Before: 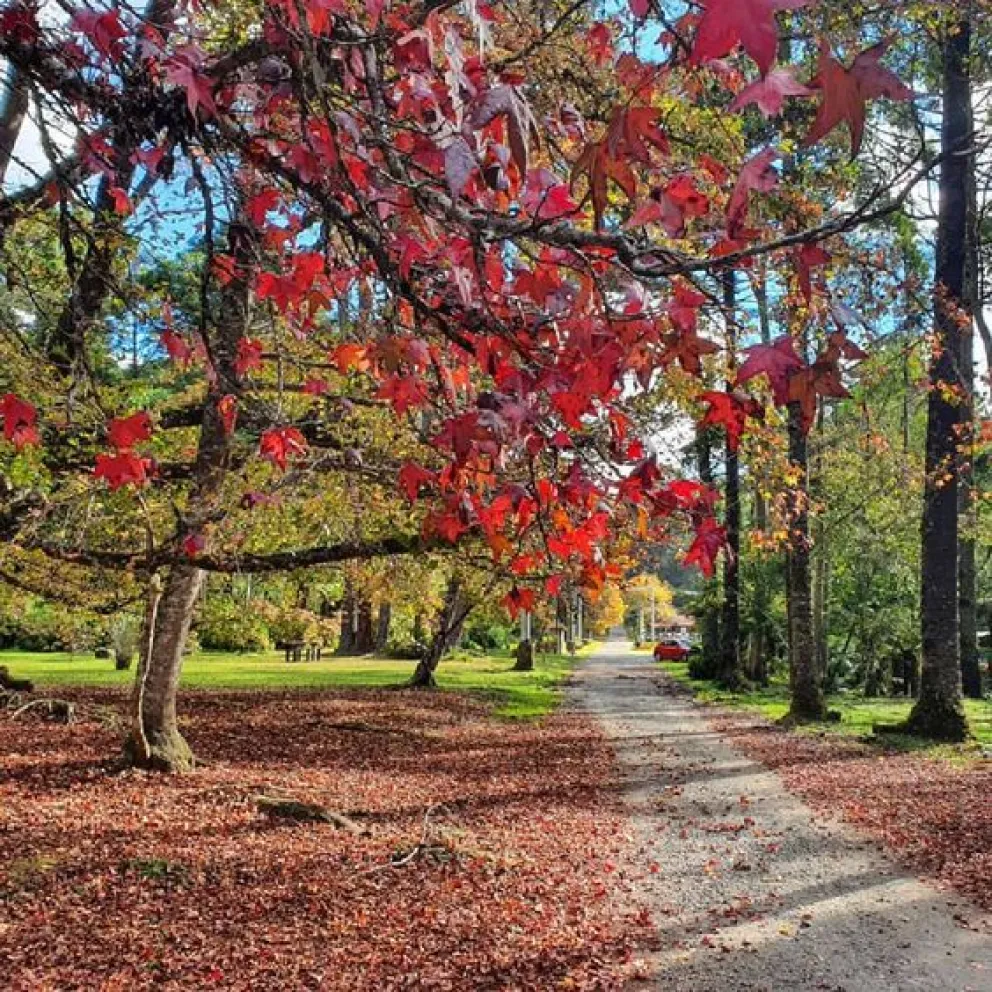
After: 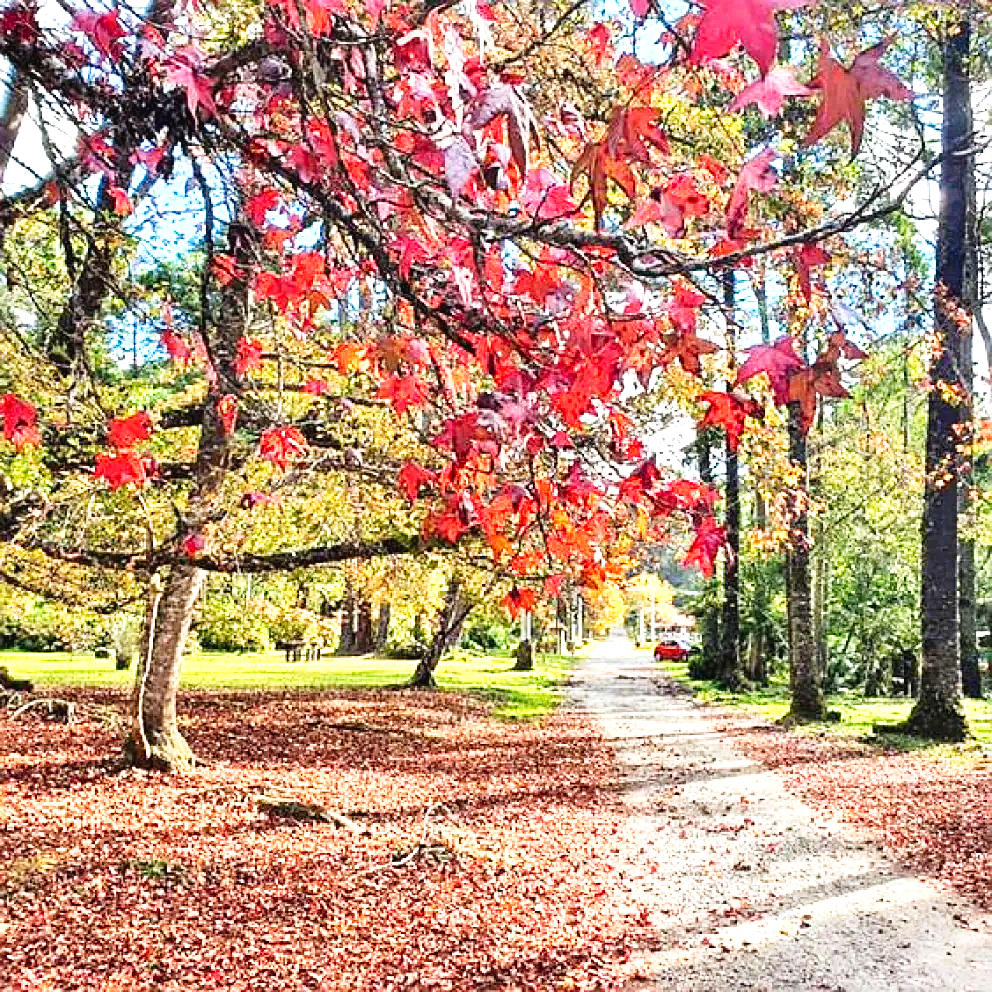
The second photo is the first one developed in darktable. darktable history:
exposure: black level correction 0, exposure 1.2 EV, compensate highlight preservation false
sharpen: amount 0.497
tone curve: curves: ch0 [(0, 0.024) (0.049, 0.038) (0.176, 0.162) (0.311, 0.337) (0.416, 0.471) (0.565, 0.658) (0.817, 0.911) (1, 1)]; ch1 [(0, 0) (0.351, 0.347) (0.446, 0.42) (0.481, 0.463) (0.504, 0.504) (0.522, 0.521) (0.546, 0.563) (0.622, 0.664) (0.728, 0.786) (1, 1)]; ch2 [(0, 0) (0.327, 0.324) (0.427, 0.413) (0.458, 0.444) (0.502, 0.504) (0.526, 0.539) (0.547, 0.581) (0.601, 0.61) (0.76, 0.765) (1, 1)], preserve colors none
